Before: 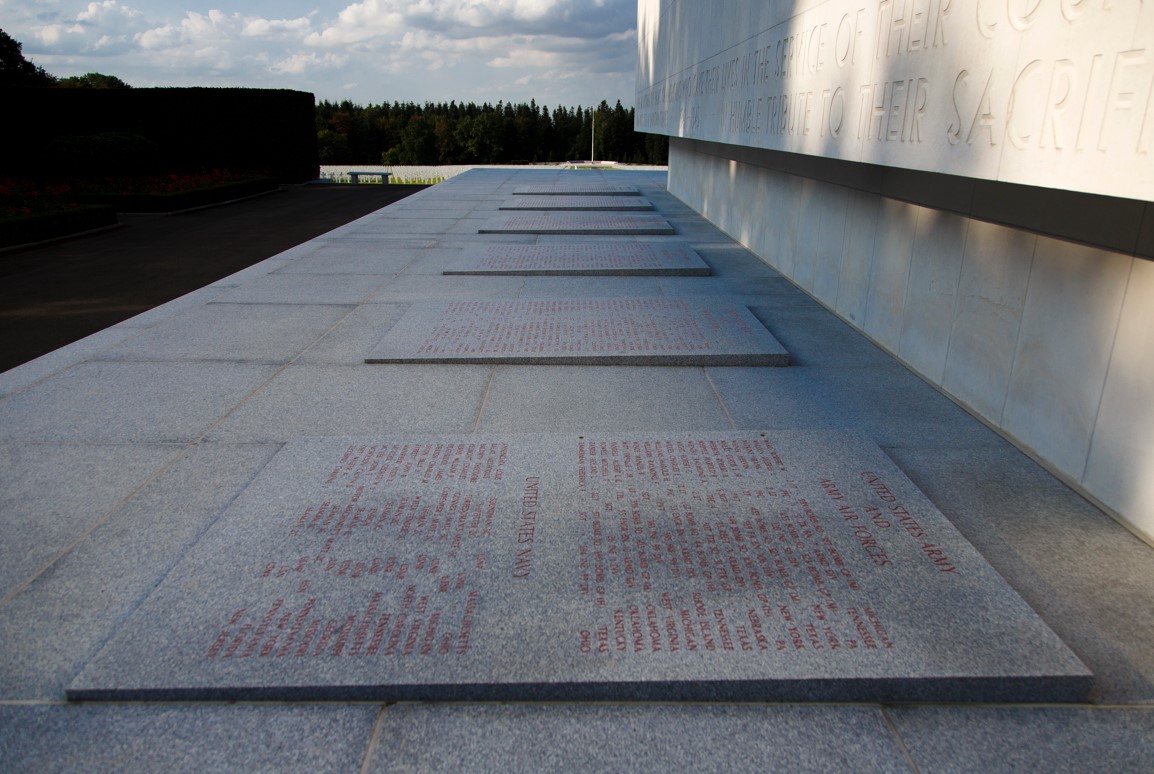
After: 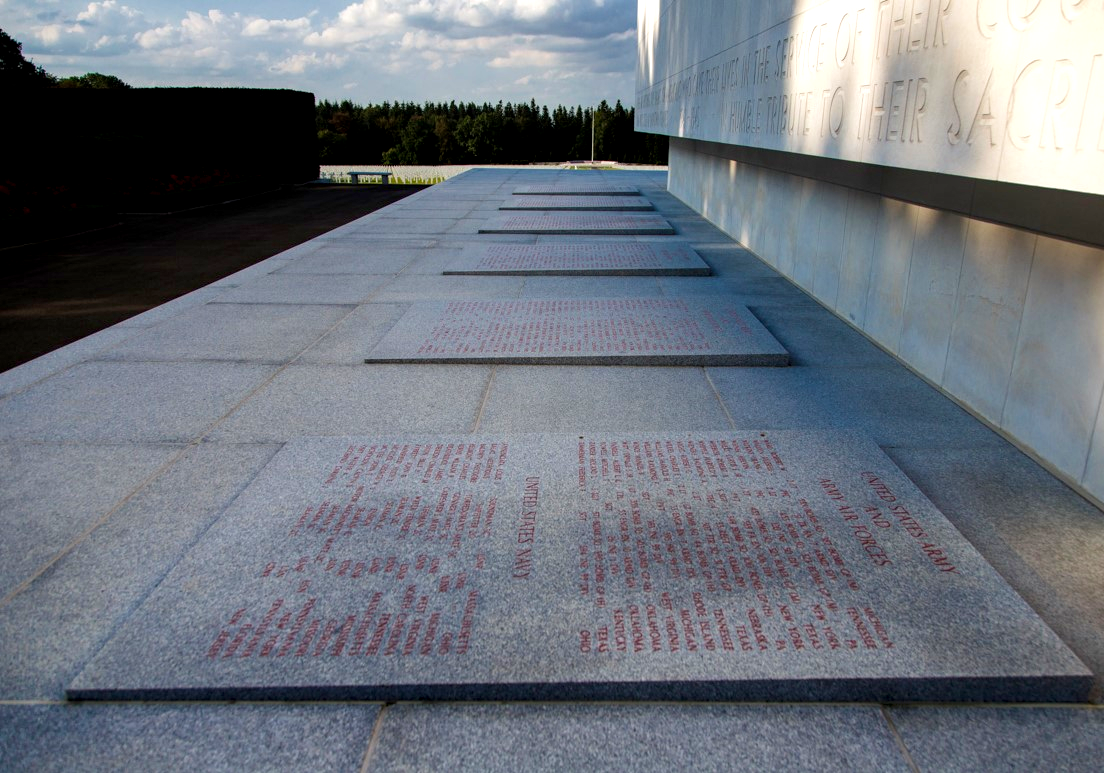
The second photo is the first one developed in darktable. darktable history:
velvia: on, module defaults
crop: right 4.319%, bottom 0.036%
local contrast: on, module defaults
exposure: black level correction 0.005, exposure 0.276 EV, compensate highlight preservation false
